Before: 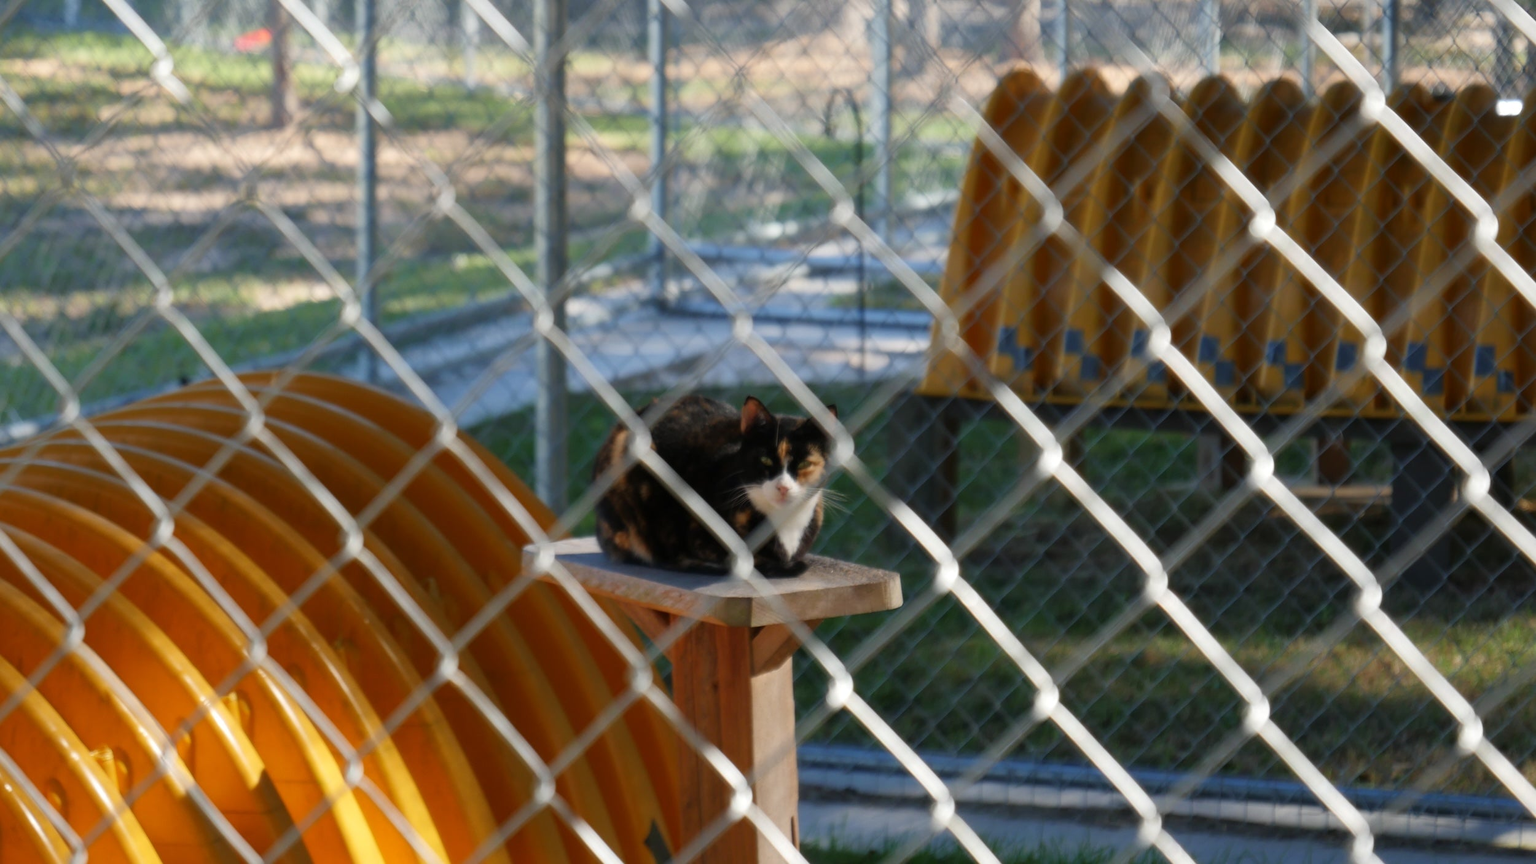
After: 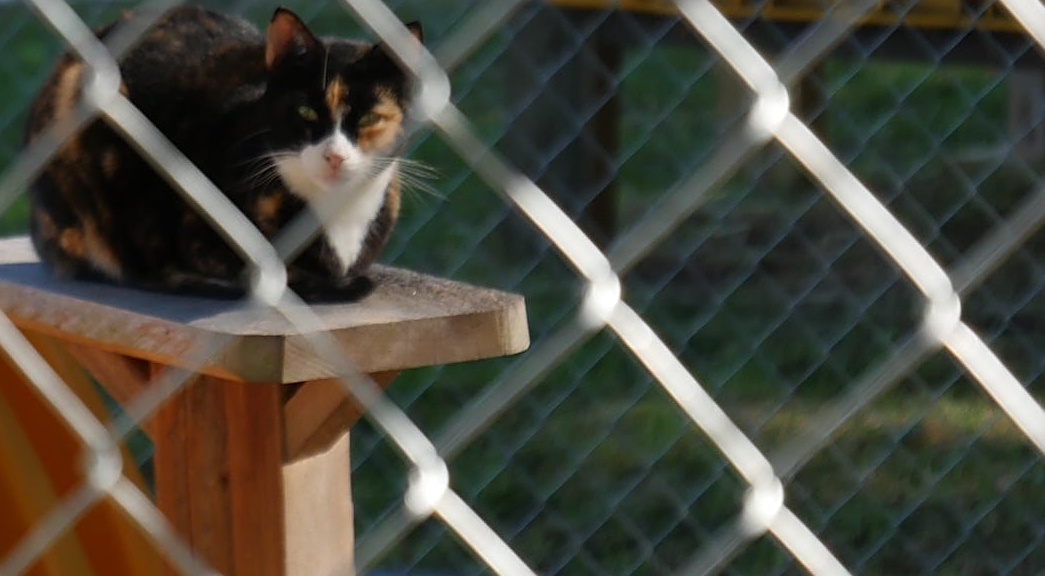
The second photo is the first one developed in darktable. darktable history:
crop: left 37.611%, top 45.346%, right 20.57%, bottom 13.621%
sharpen: on, module defaults
